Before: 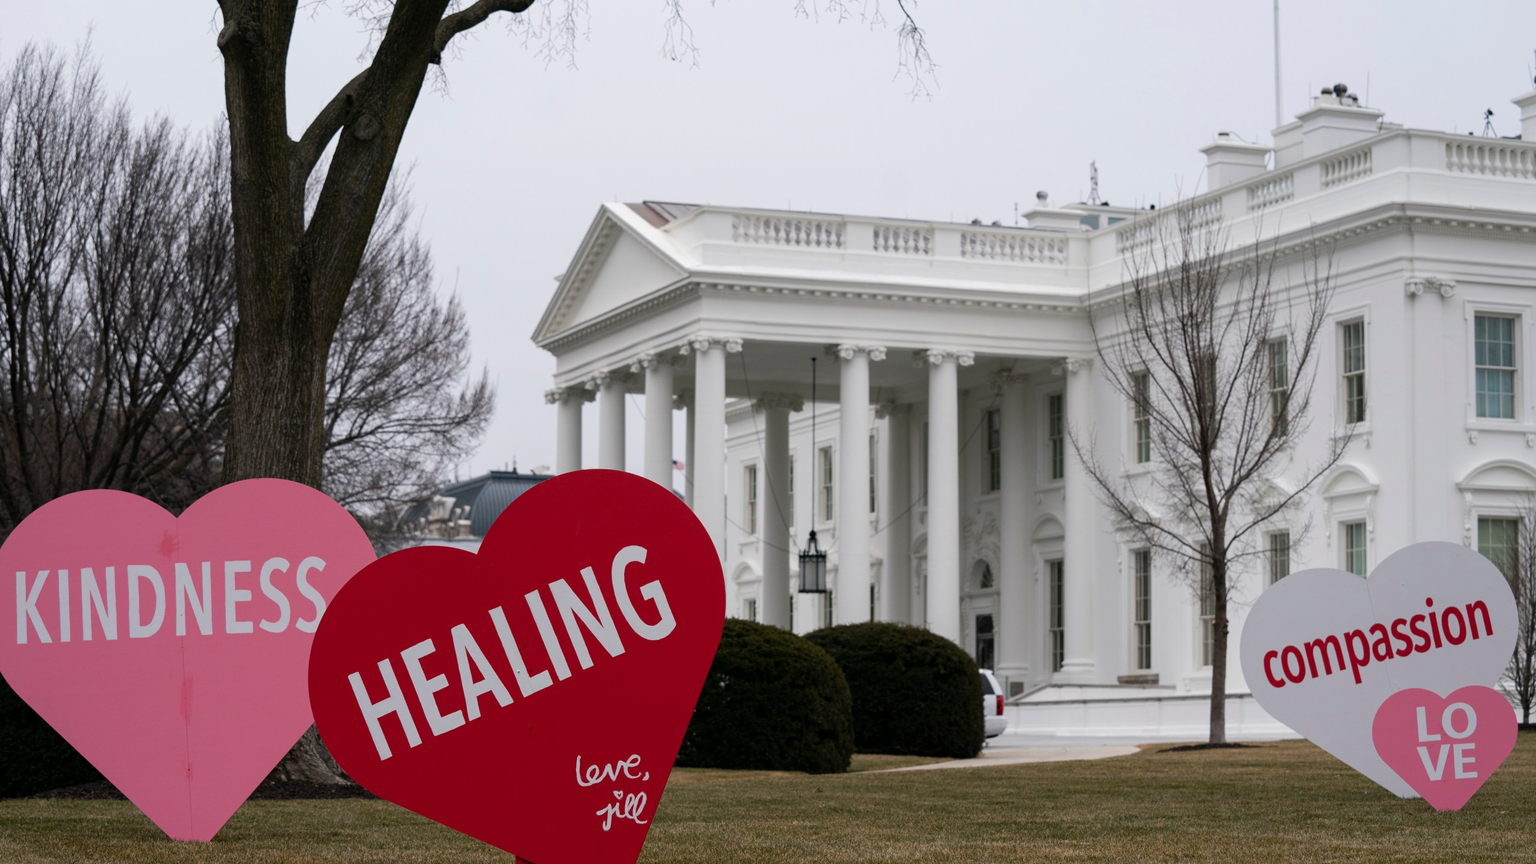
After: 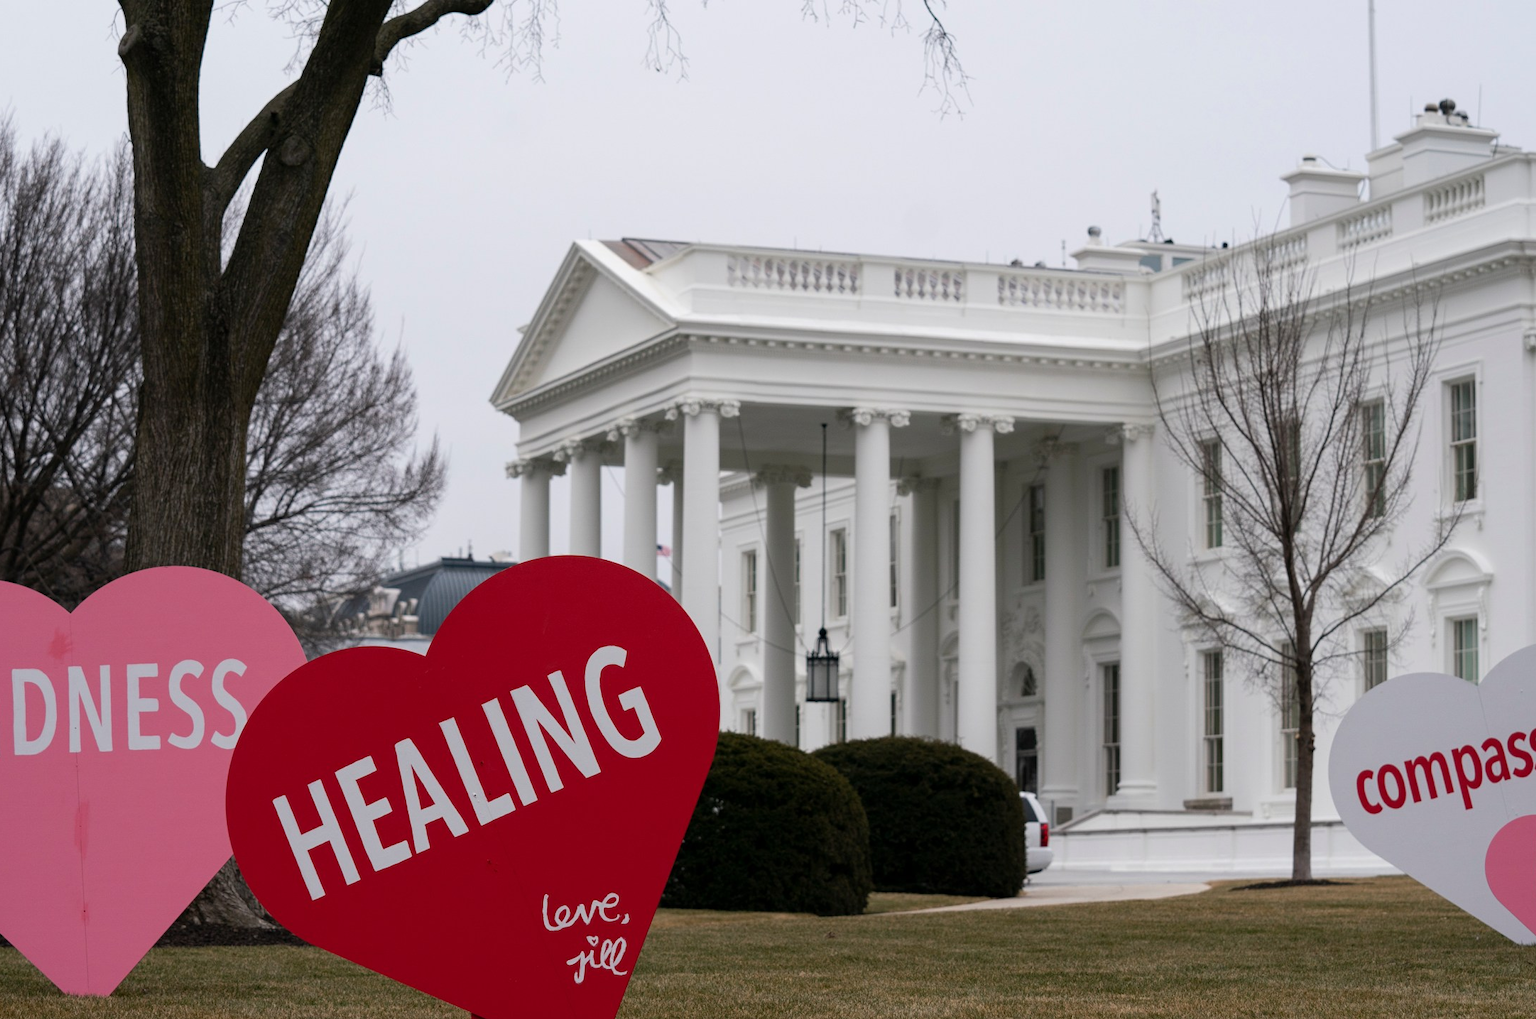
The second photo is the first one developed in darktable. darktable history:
crop: left 7.667%, right 7.836%
